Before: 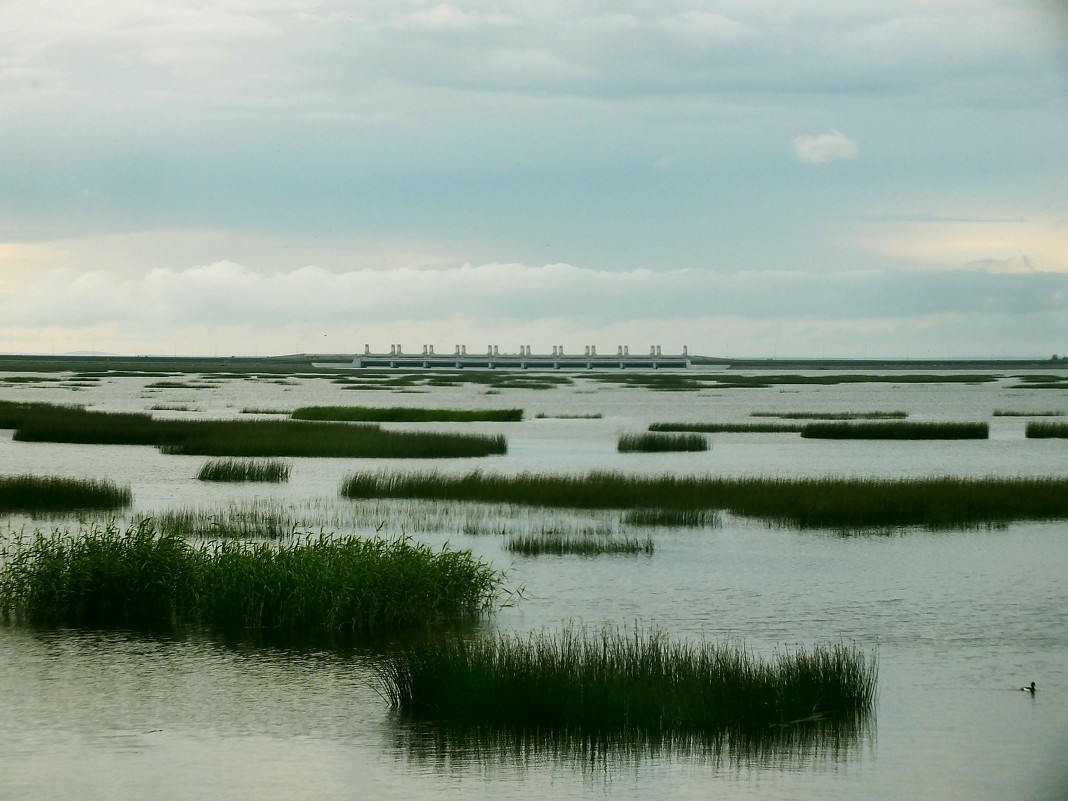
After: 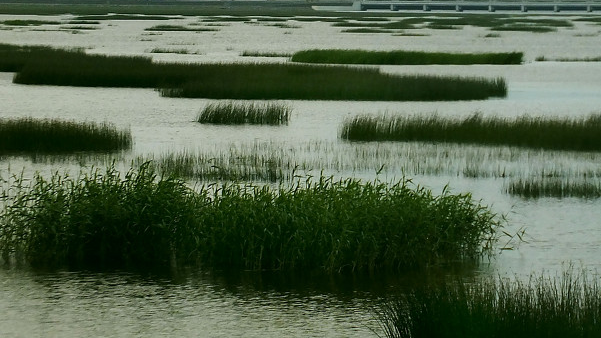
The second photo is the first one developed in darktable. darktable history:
crop: top 44.594%, right 43.693%, bottom 13.121%
